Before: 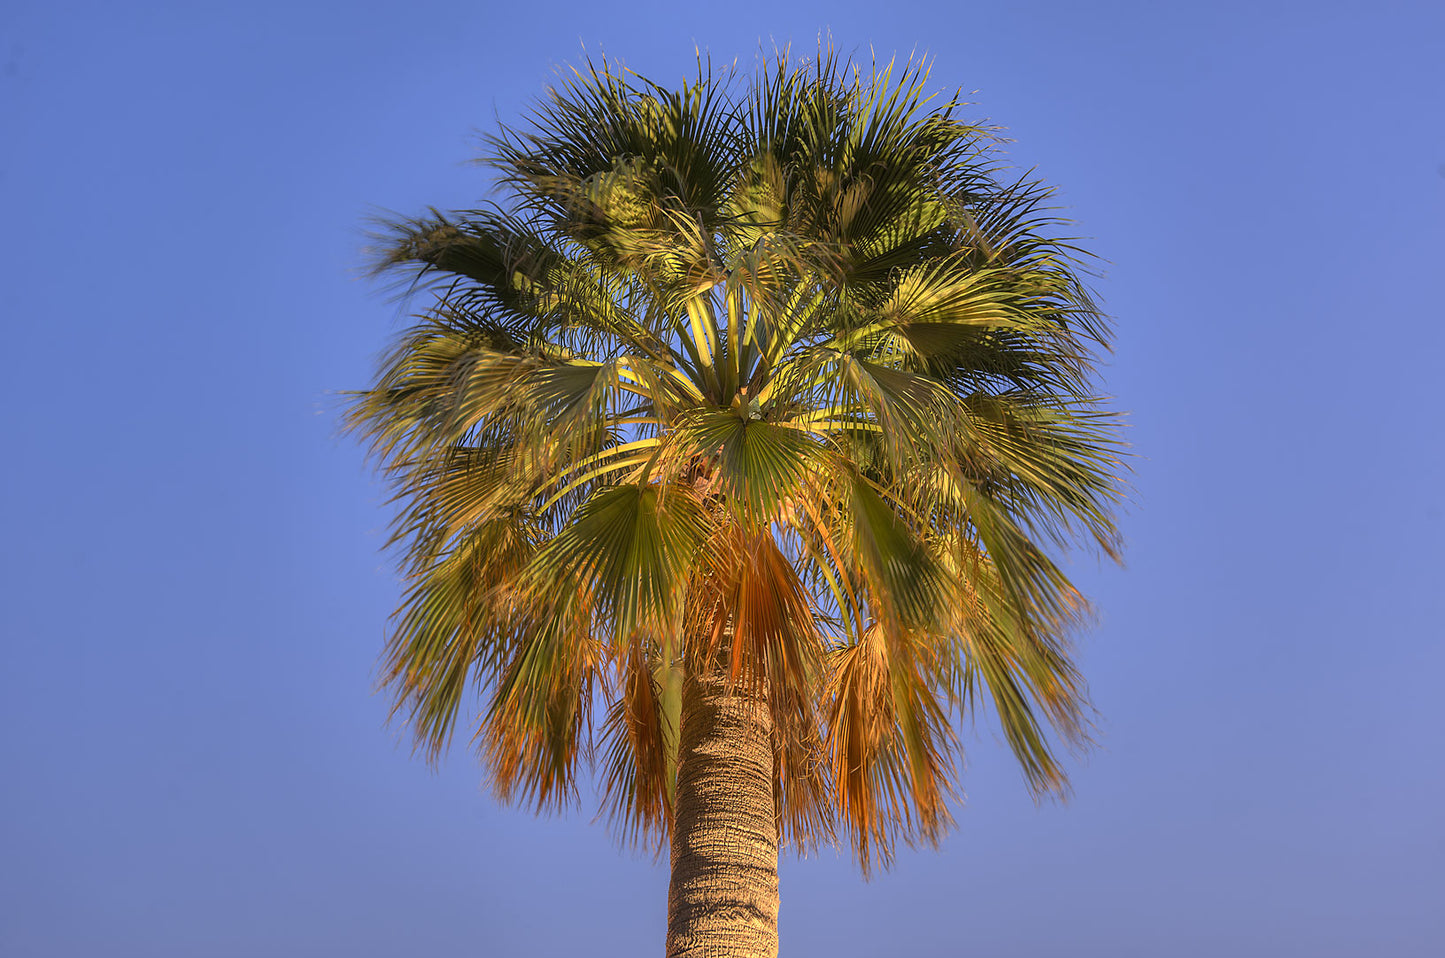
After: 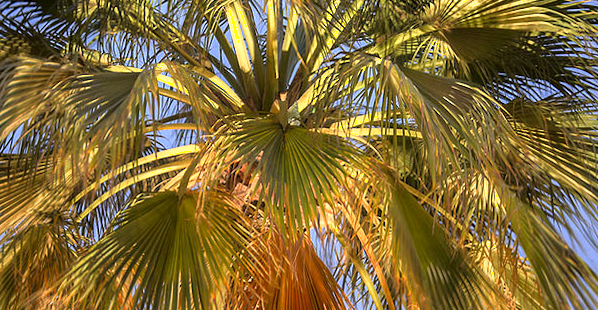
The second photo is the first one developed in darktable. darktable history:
rotate and perspective: lens shift (vertical) 0.048, lens shift (horizontal) -0.024, automatic cropping off
crop: left 31.751%, top 32.172%, right 27.8%, bottom 35.83%
exposure: black level correction 0, exposure 0.5 EV, compensate exposure bias true, compensate highlight preservation false
shadows and highlights: shadows -62.32, white point adjustment -5.22, highlights 61.59
